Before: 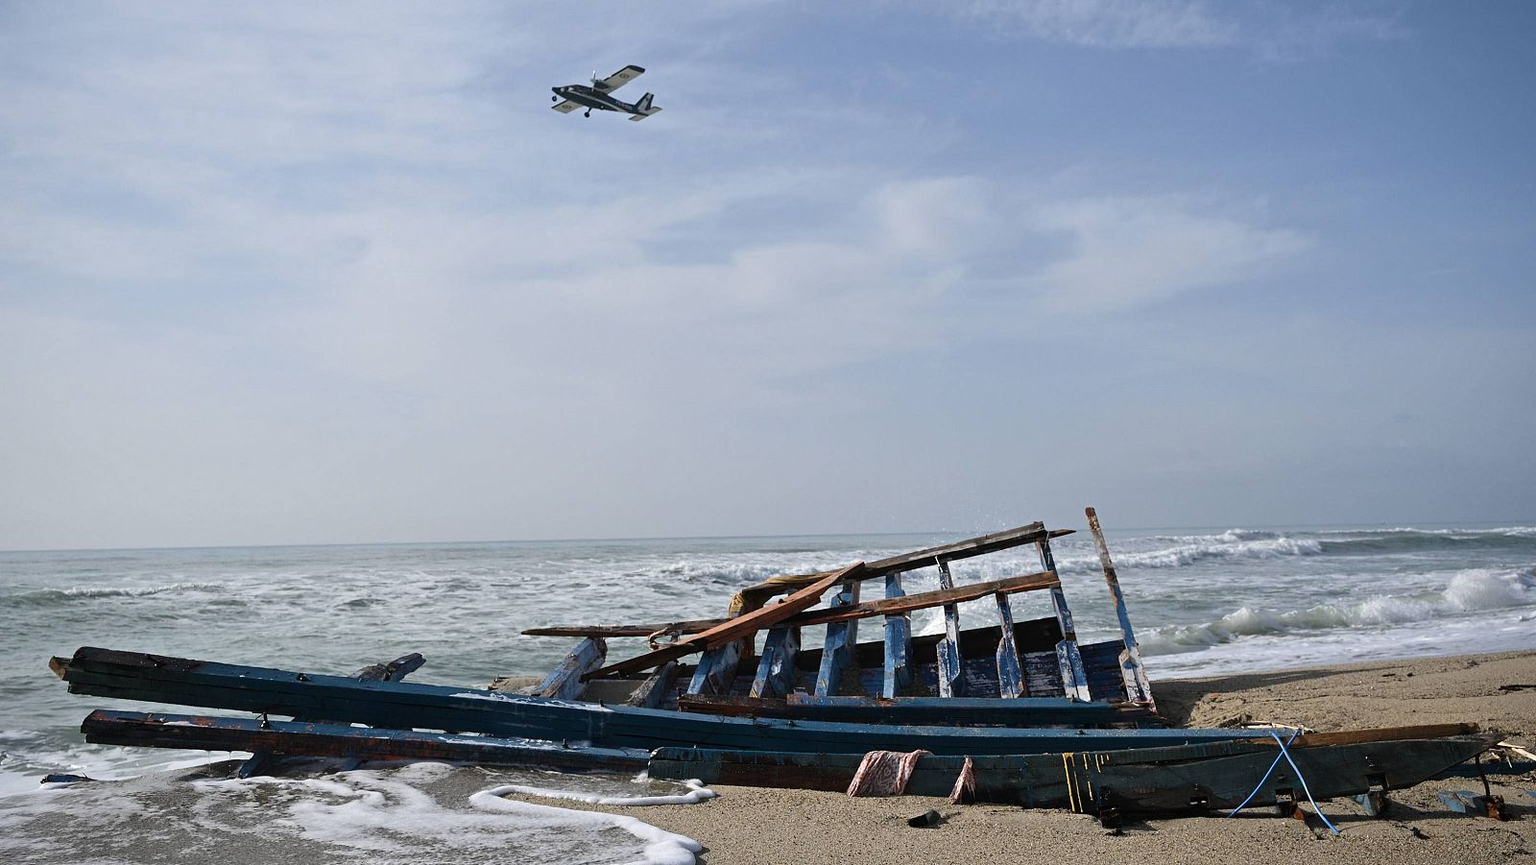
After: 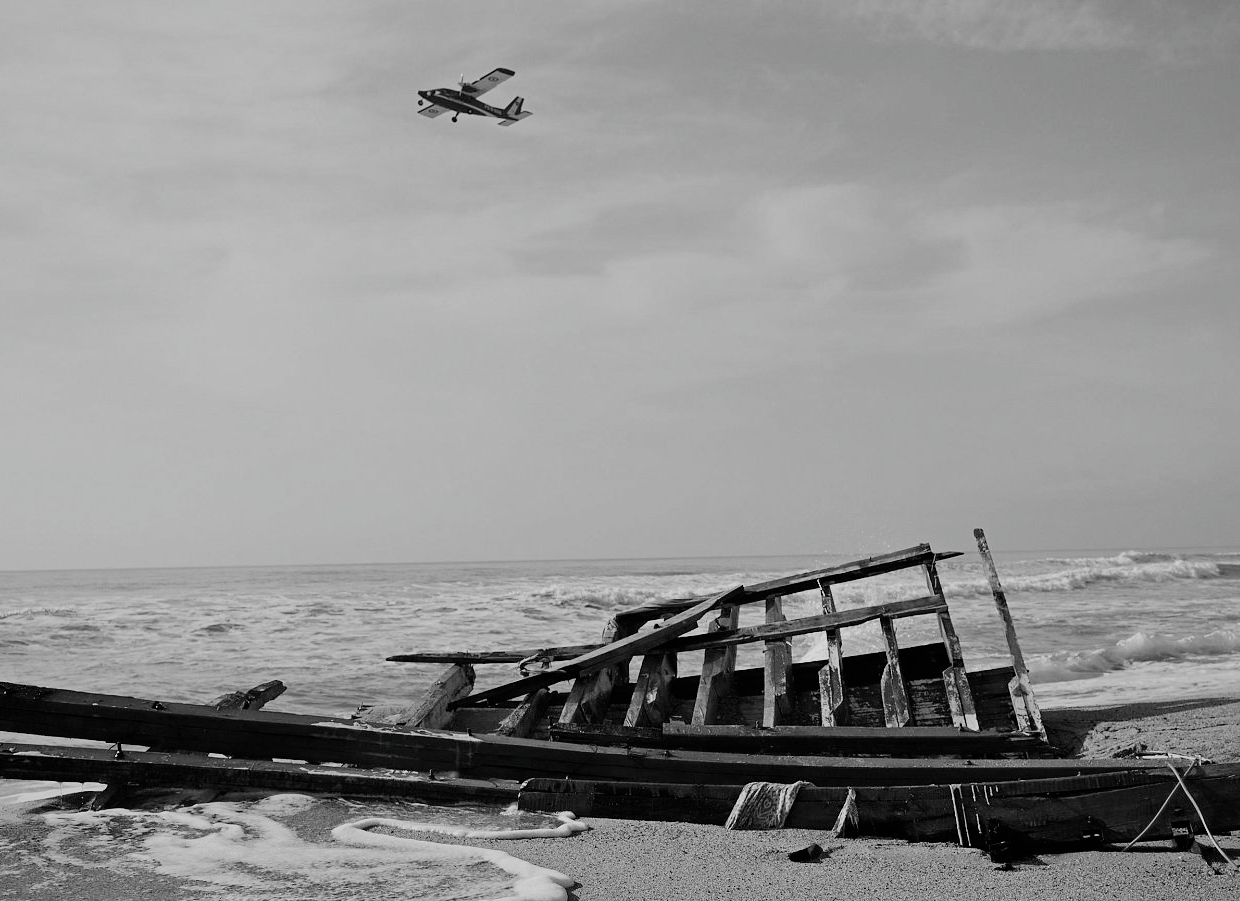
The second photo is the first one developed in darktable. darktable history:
shadows and highlights: shadows 13.18, white point adjustment 1.12, highlights -0.414, soften with gaussian
filmic rgb: black relative exposure -7.65 EV, white relative exposure 4.56 EV, hardness 3.61, color science v4 (2020)
contrast brightness saturation: saturation -0.983
crop: left 9.85%, right 12.642%
